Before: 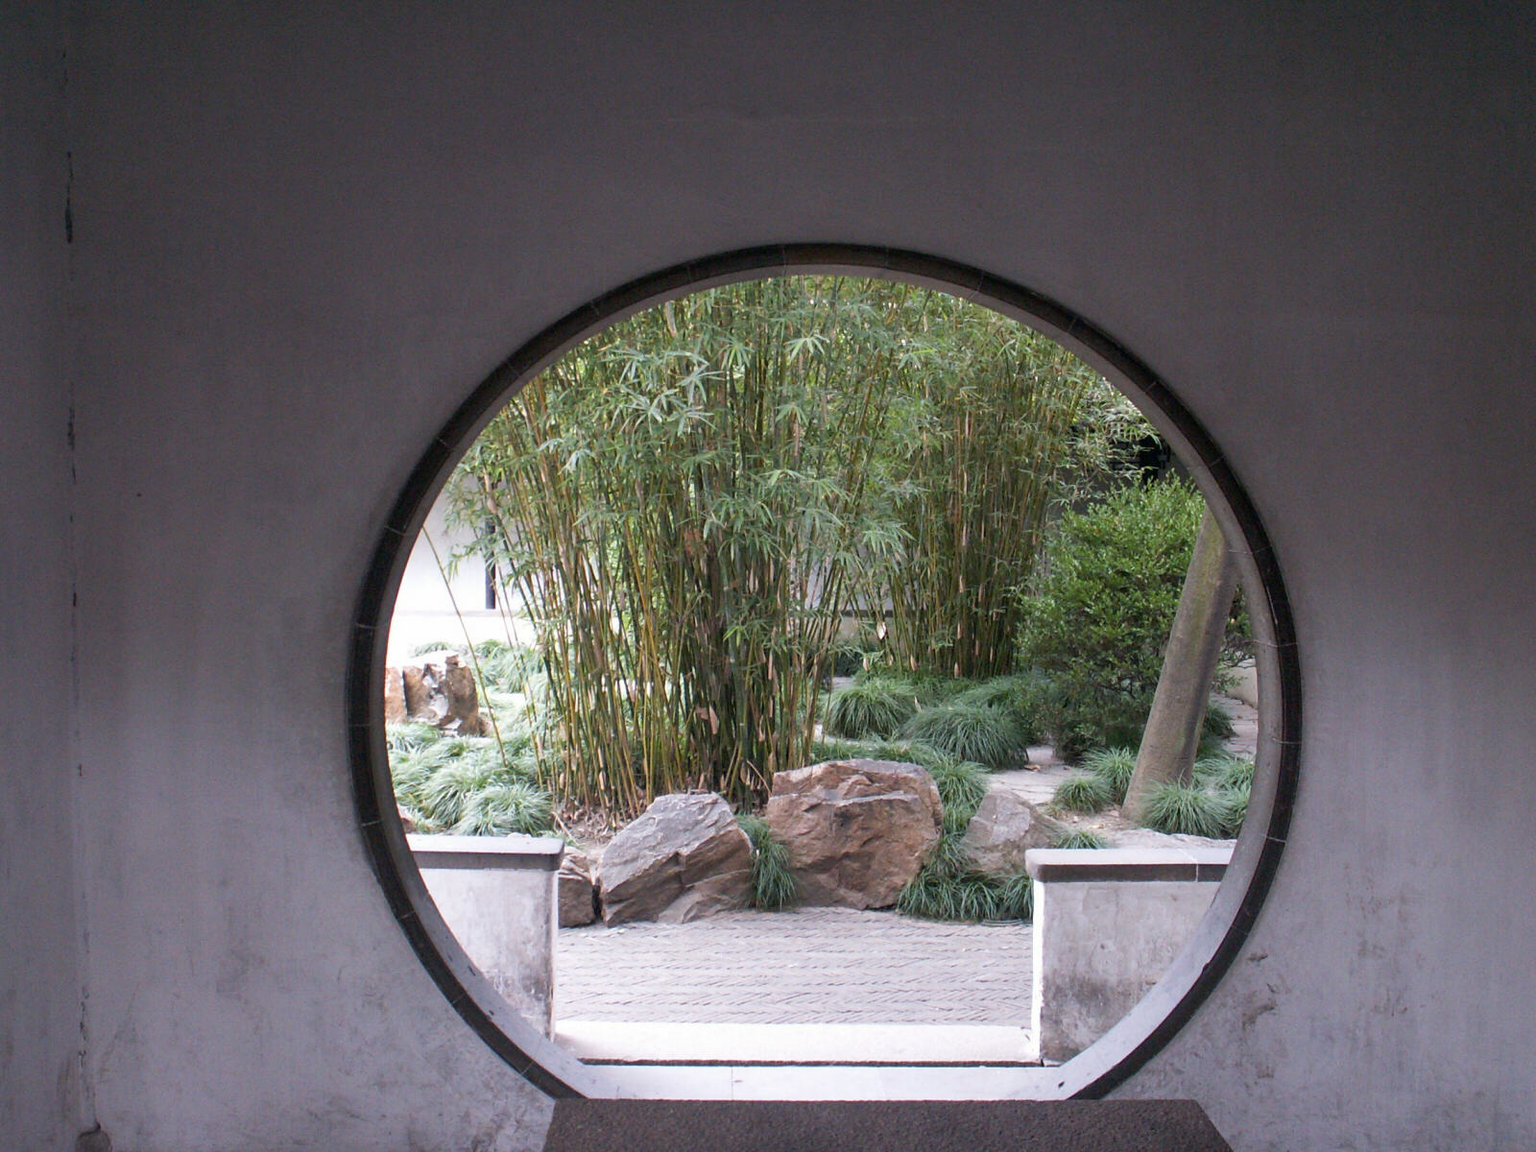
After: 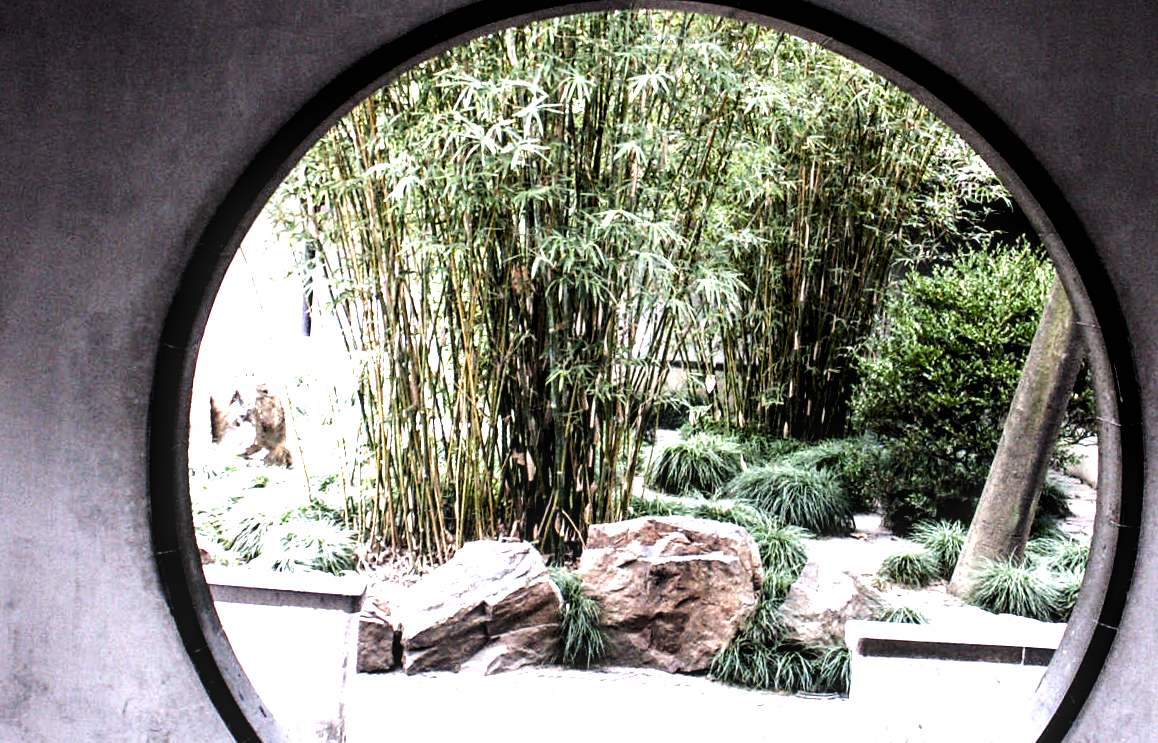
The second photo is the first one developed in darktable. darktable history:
color correction: highlights b* -0.048, saturation 1.09
crop and rotate: angle -3.49°, left 9.835%, top 21.235%, right 11.996%, bottom 11.87%
local contrast: detail 130%
color balance rgb: perceptual saturation grading › global saturation 0.473%, perceptual saturation grading › highlights -18.515%, perceptual saturation grading › mid-tones 7.143%, perceptual saturation grading › shadows 27.28%, saturation formula JzAzBz (2021)
exposure: exposure 0.645 EV, compensate highlight preservation false
tone curve: curves: ch0 [(0, 0) (0.003, 0.002) (0.011, 0.009) (0.025, 0.02) (0.044, 0.034) (0.069, 0.046) (0.1, 0.062) (0.136, 0.083) (0.177, 0.119) (0.224, 0.162) (0.277, 0.216) (0.335, 0.282) (0.399, 0.365) (0.468, 0.457) (0.543, 0.541) (0.623, 0.624) (0.709, 0.713) (0.801, 0.797) (0.898, 0.889) (1, 1)], color space Lab, independent channels, preserve colors none
filmic rgb: black relative exposure -8.29 EV, white relative exposure 2.21 EV, hardness 7.06, latitude 86.32%, contrast 1.707, highlights saturation mix -4.06%, shadows ↔ highlights balance -2.73%
levels: levels [0.052, 0.496, 0.908]
